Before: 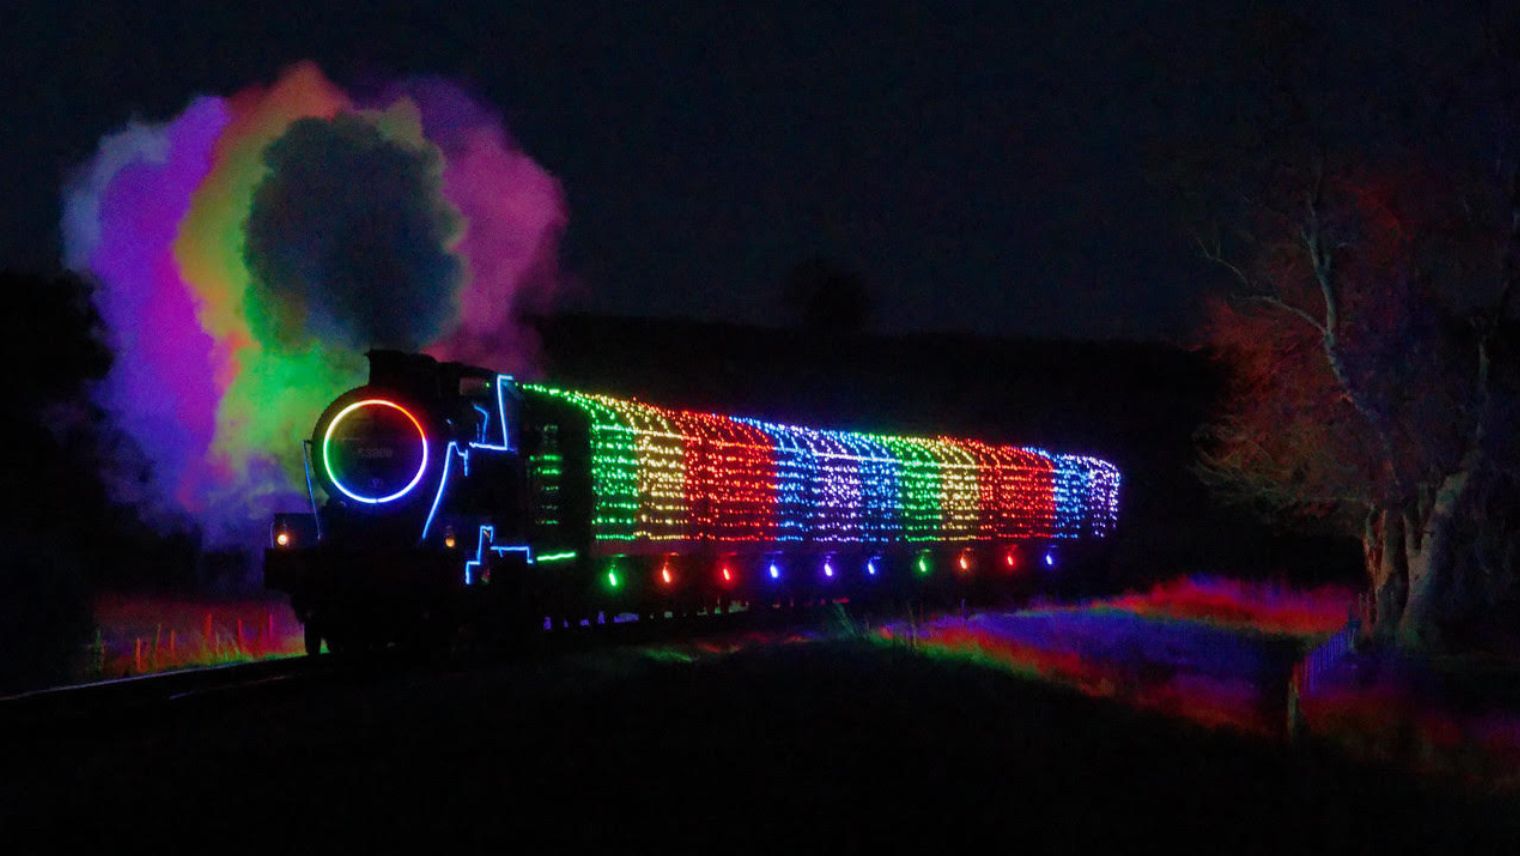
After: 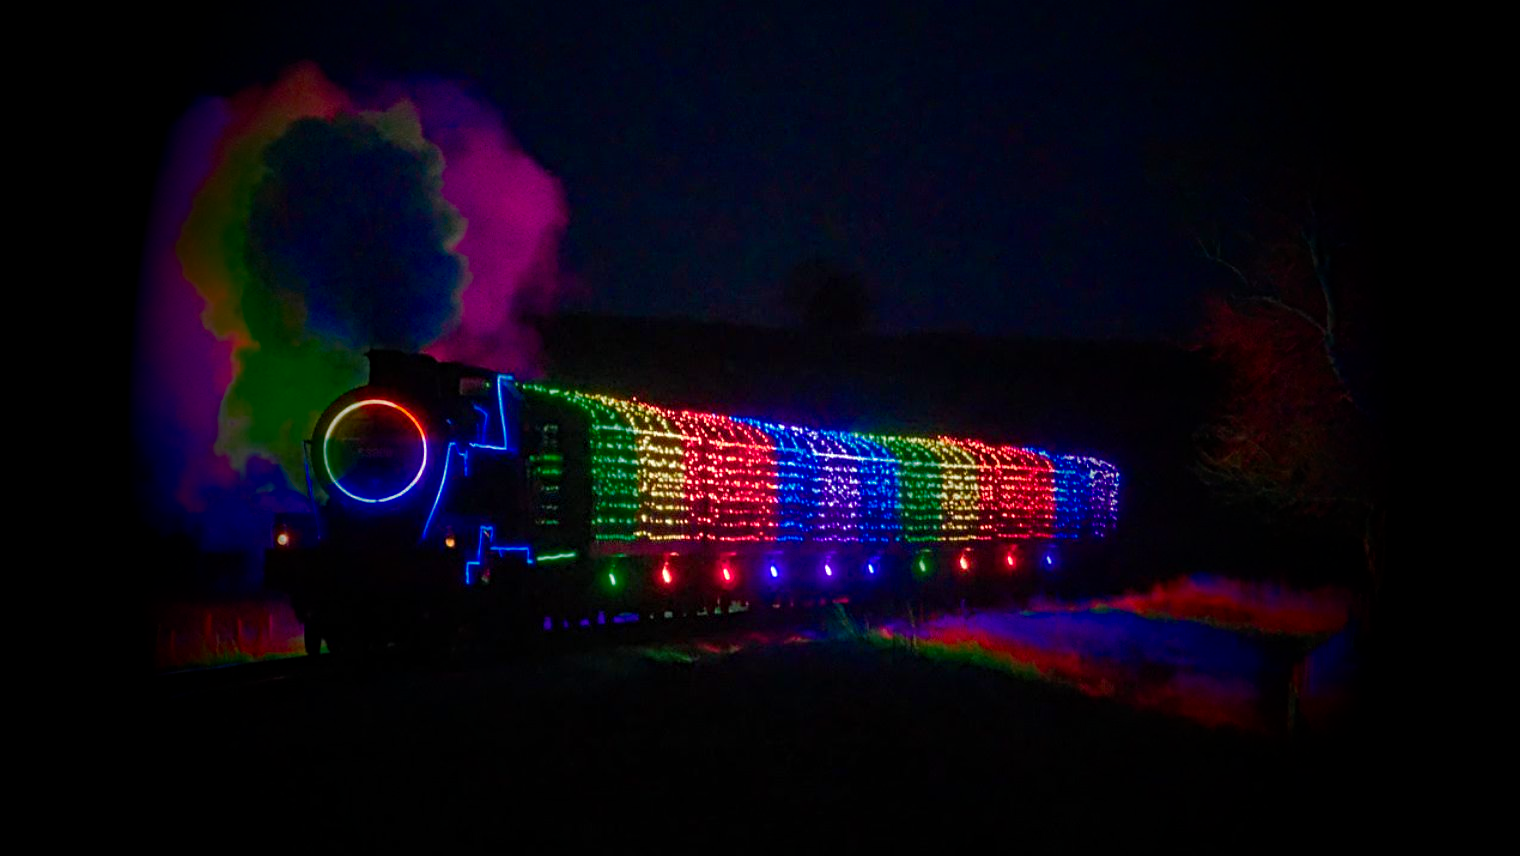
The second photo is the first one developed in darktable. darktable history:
sharpen: radius 4.883
color zones: curves: ch0 [(0, 0.553) (0.123, 0.58) (0.23, 0.419) (0.468, 0.155) (0.605, 0.132) (0.723, 0.063) (0.833, 0.172) (0.921, 0.468)]; ch1 [(0.025, 0.645) (0.229, 0.584) (0.326, 0.551) (0.537, 0.446) (0.599, 0.911) (0.708, 1) (0.805, 0.944)]; ch2 [(0.086, 0.468) (0.254, 0.464) (0.638, 0.564) (0.702, 0.592) (0.768, 0.564)]
white balance: red 0.978, blue 0.999
vignetting: fall-off start 15.9%, fall-off radius 100%, brightness -1, saturation 0.5, width/height ratio 0.719
